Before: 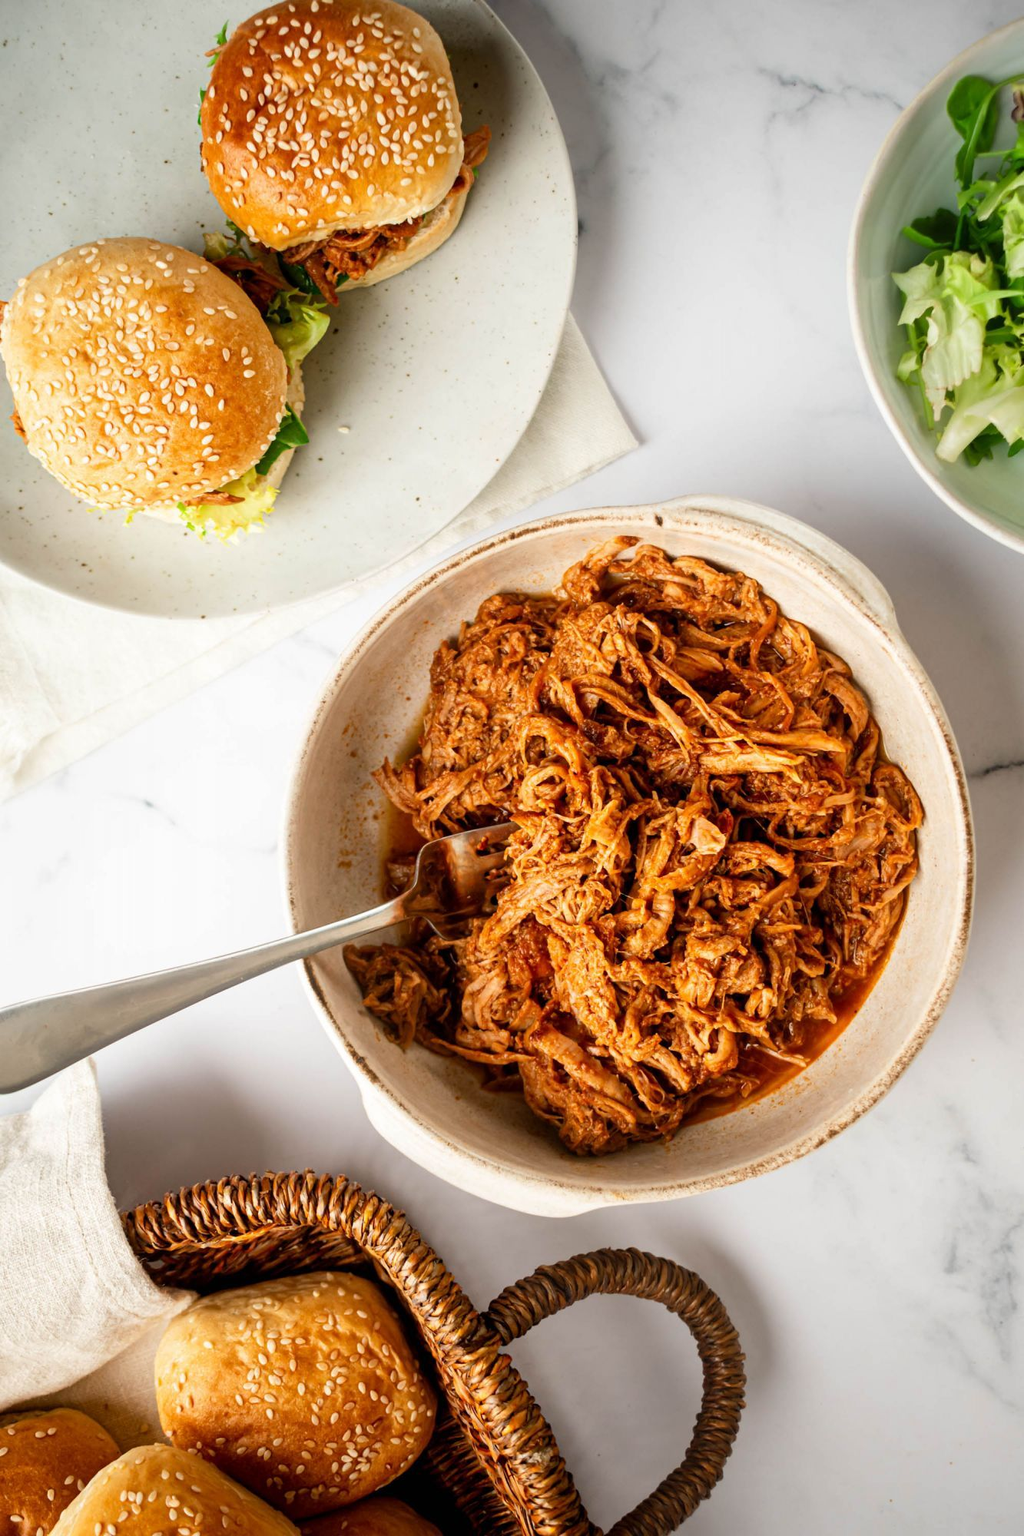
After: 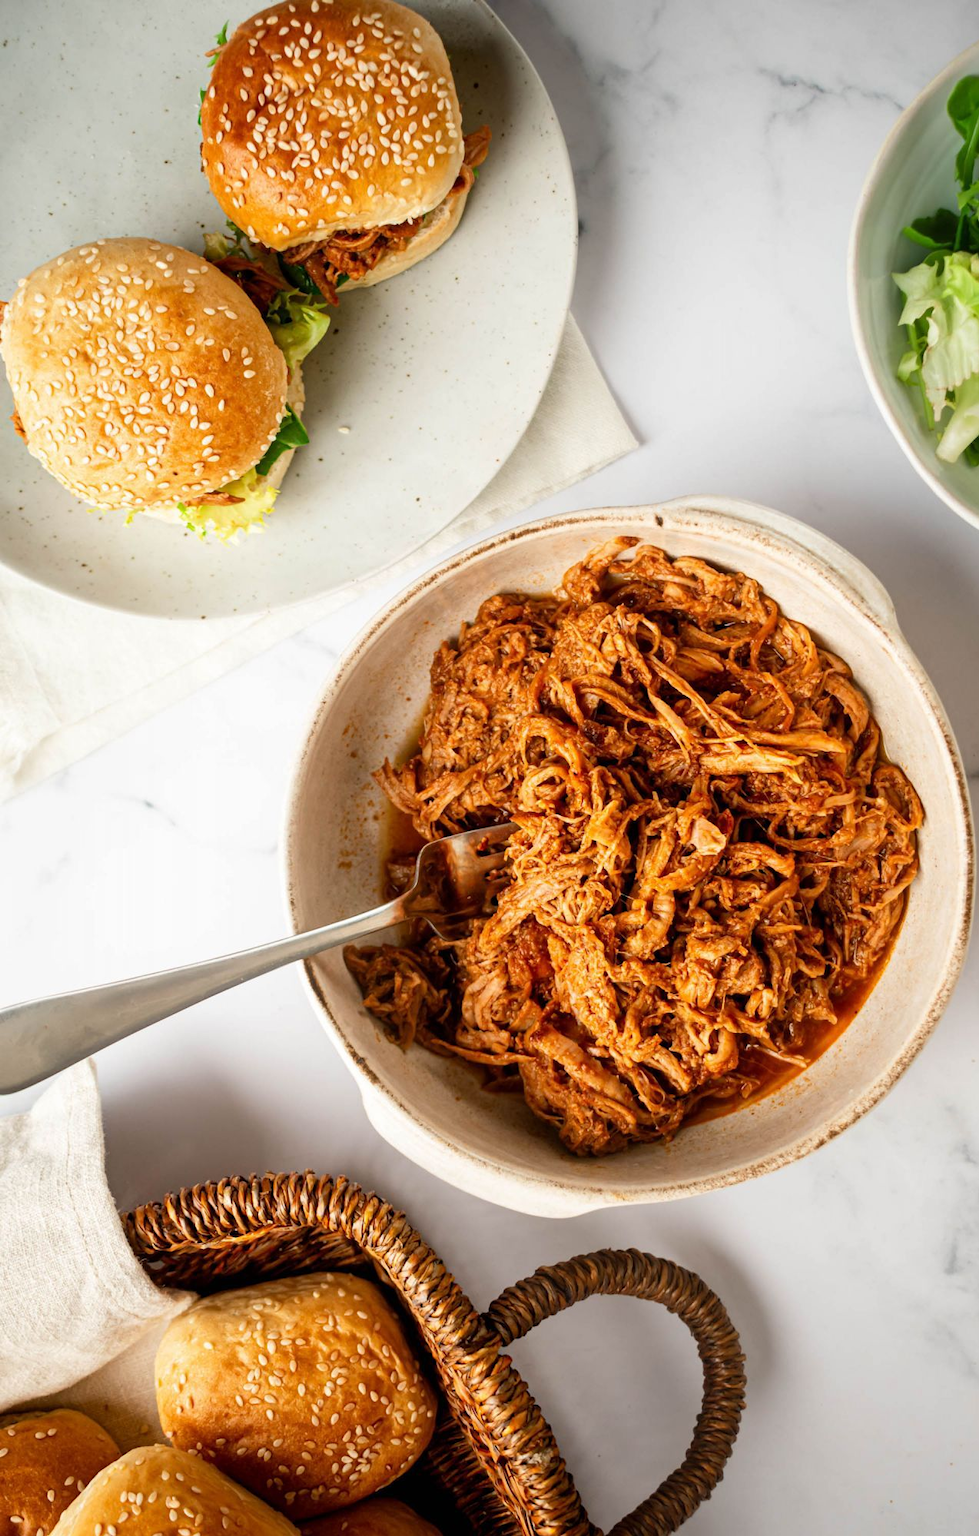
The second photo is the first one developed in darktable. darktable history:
crop: right 4.324%, bottom 0.031%
